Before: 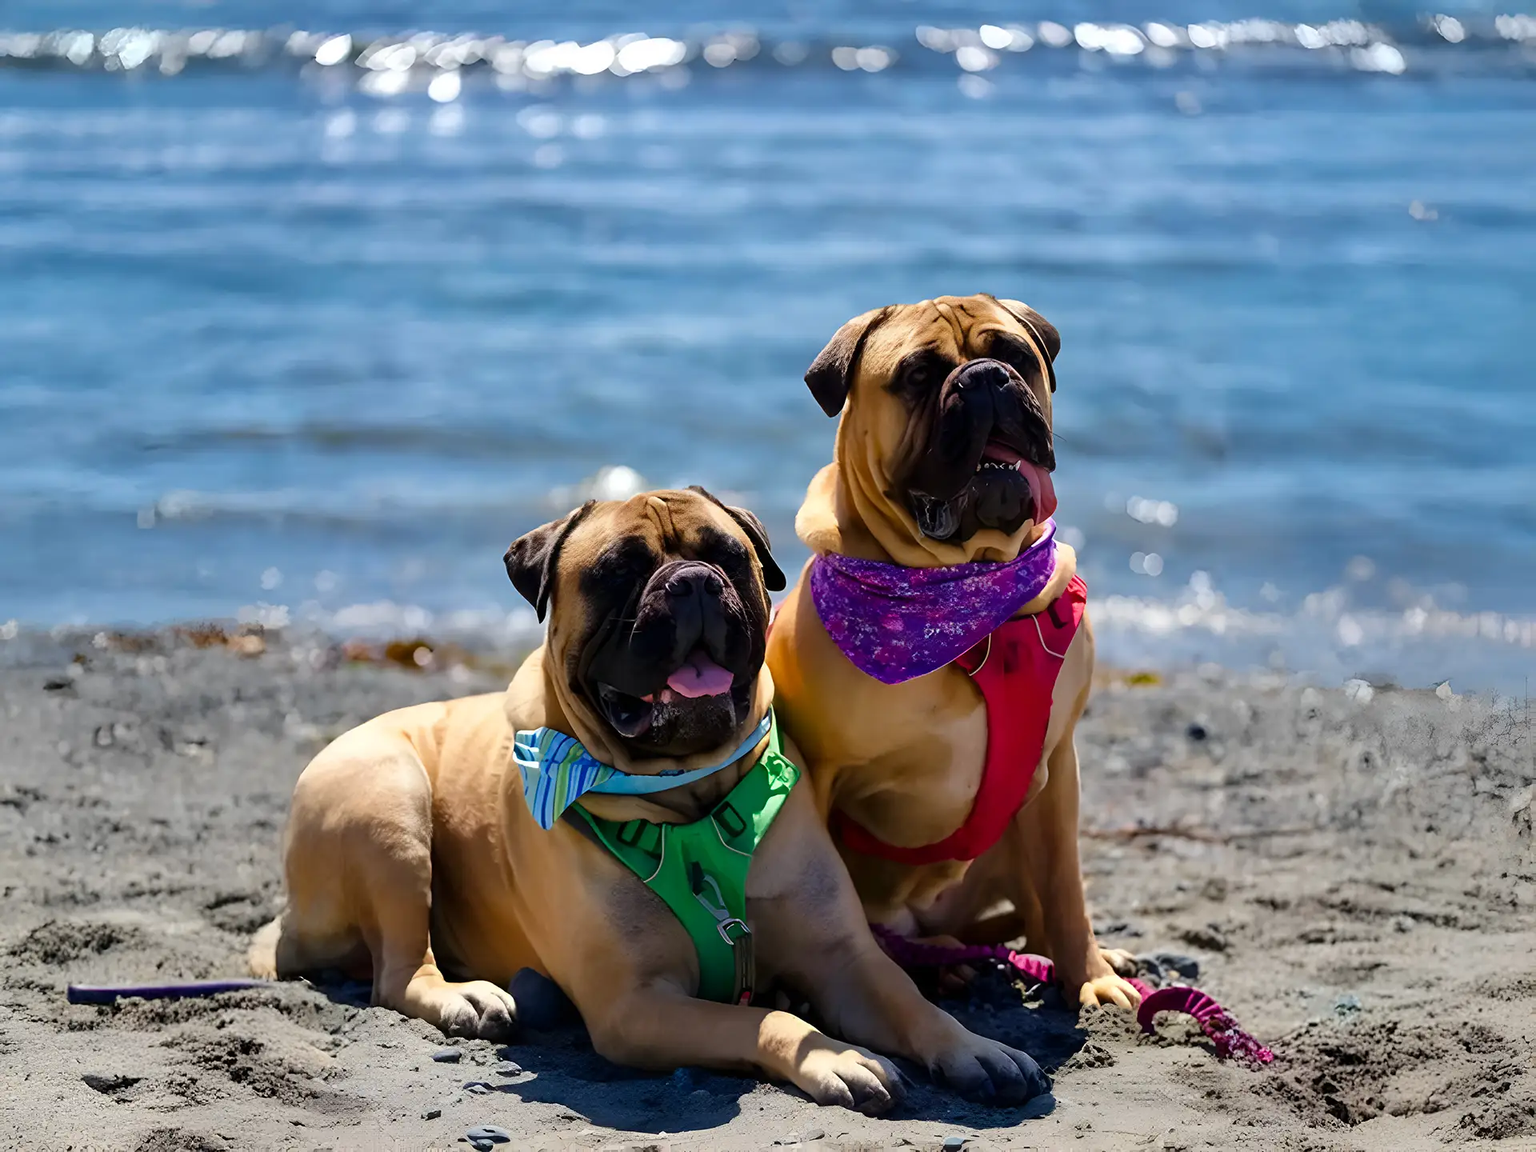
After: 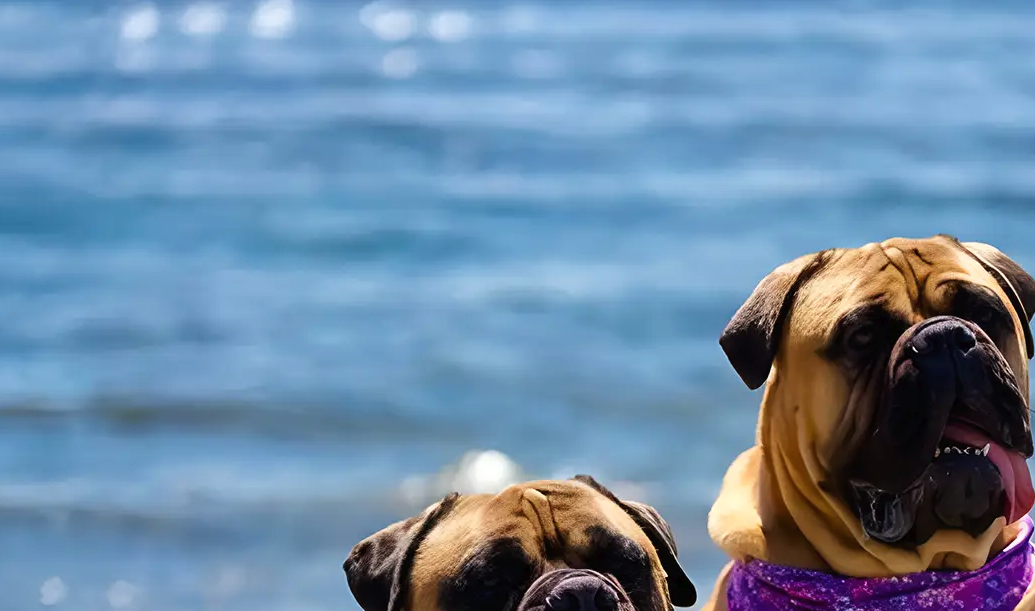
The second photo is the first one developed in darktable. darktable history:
color calibration: x 0.342, y 0.356, temperature 5106.19 K, saturation algorithm version 1 (2020)
tone curve: curves: ch0 [(0, 0) (0.003, 0.014) (0.011, 0.019) (0.025, 0.029) (0.044, 0.047) (0.069, 0.071) (0.1, 0.101) (0.136, 0.131) (0.177, 0.166) (0.224, 0.212) (0.277, 0.263) (0.335, 0.32) (0.399, 0.387) (0.468, 0.459) (0.543, 0.541) (0.623, 0.626) (0.709, 0.717) (0.801, 0.813) (0.898, 0.909) (1, 1)], preserve colors none
crop: left 14.935%, top 9.226%, right 31.139%, bottom 48.306%
